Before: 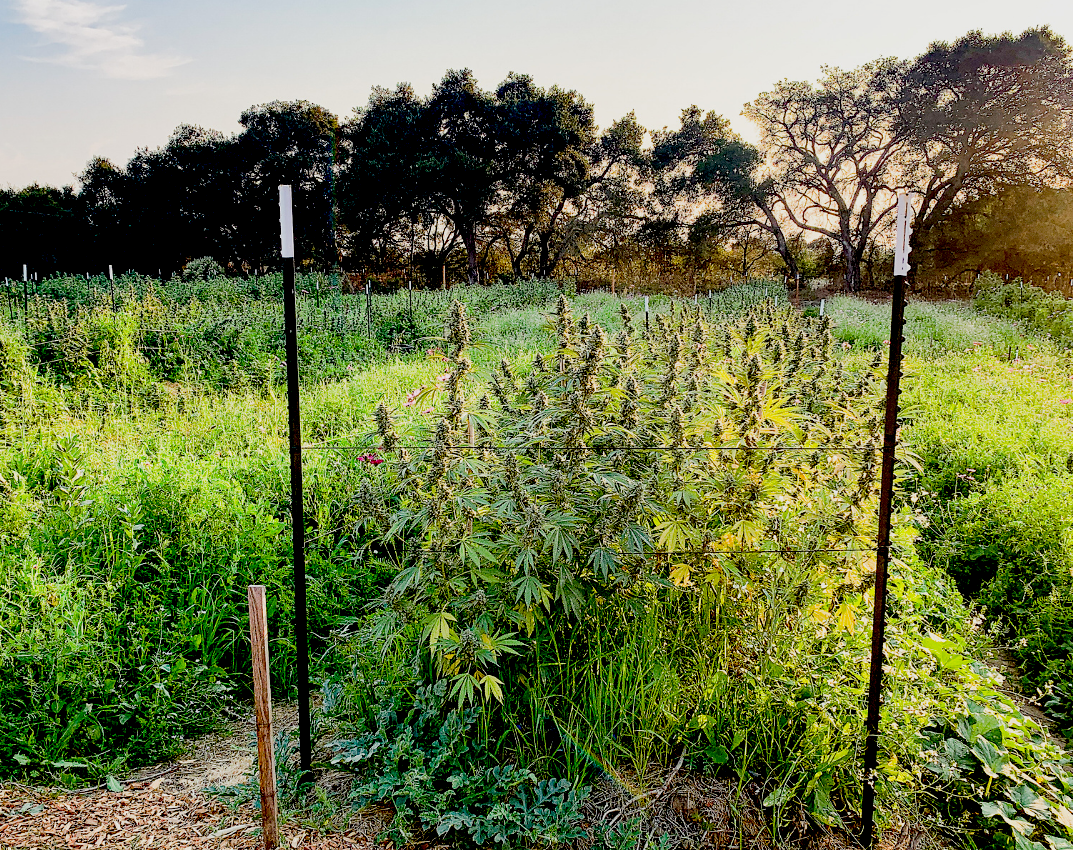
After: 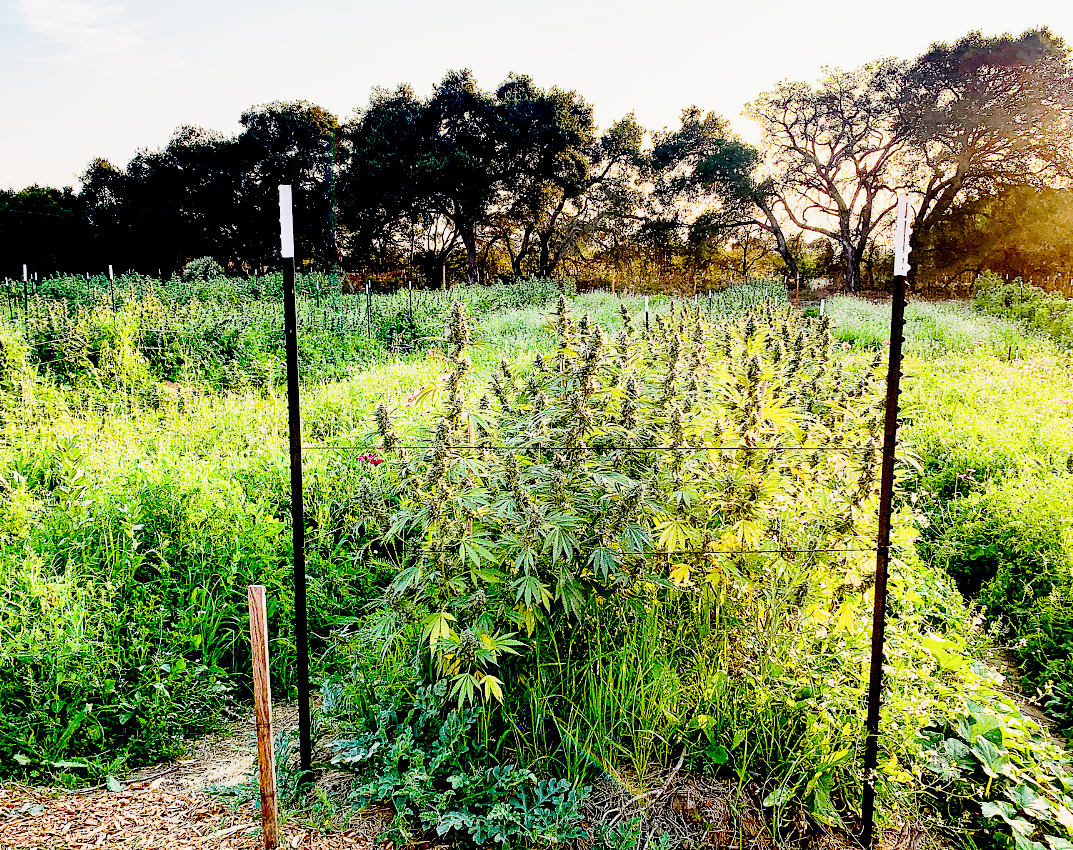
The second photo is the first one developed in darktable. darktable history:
base curve: curves: ch0 [(0, 0) (0.028, 0.03) (0.121, 0.232) (0.46, 0.748) (0.859, 0.968) (1, 1)], preserve colors none
contrast equalizer: y [[0.5 ×6], [0.5 ×6], [0.975, 0.964, 0.925, 0.865, 0.793, 0.721], [0 ×6], [0 ×6]]
